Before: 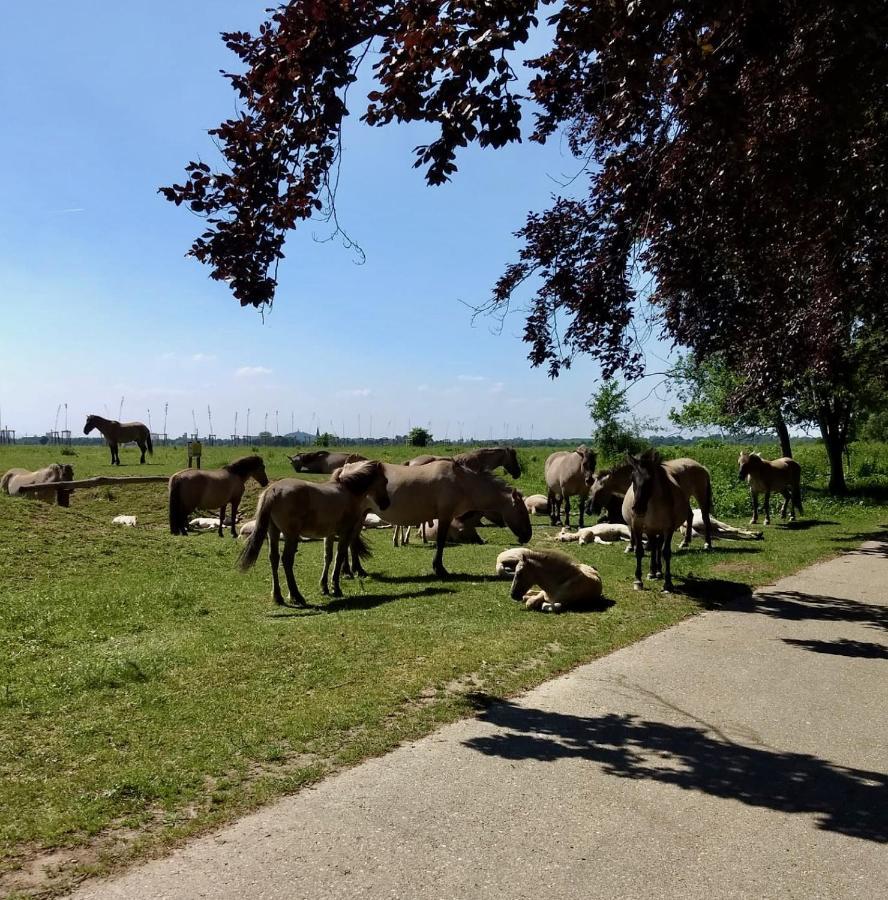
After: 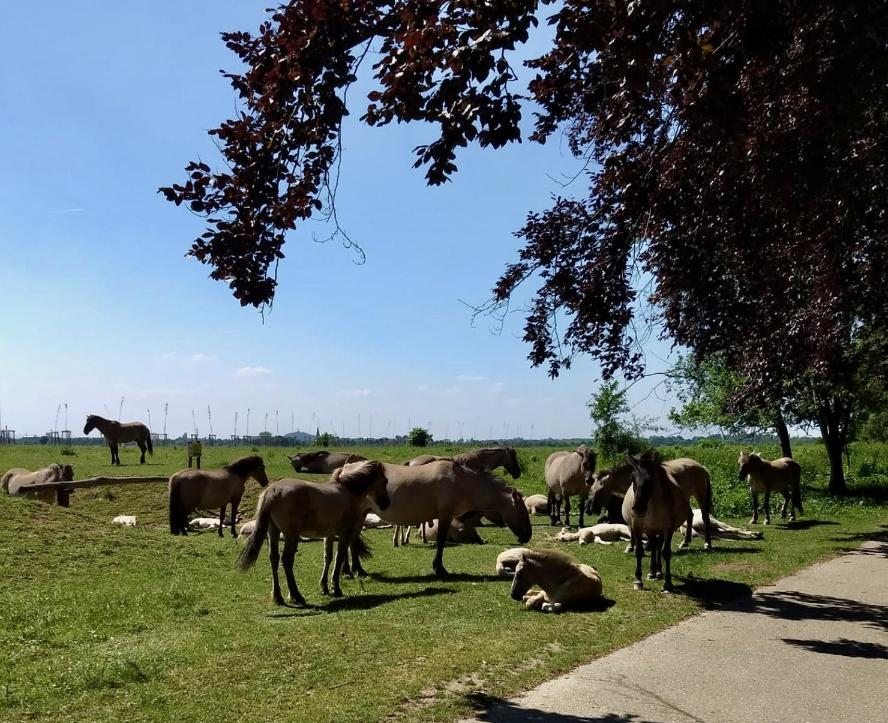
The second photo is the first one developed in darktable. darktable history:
crop: bottom 19.635%
